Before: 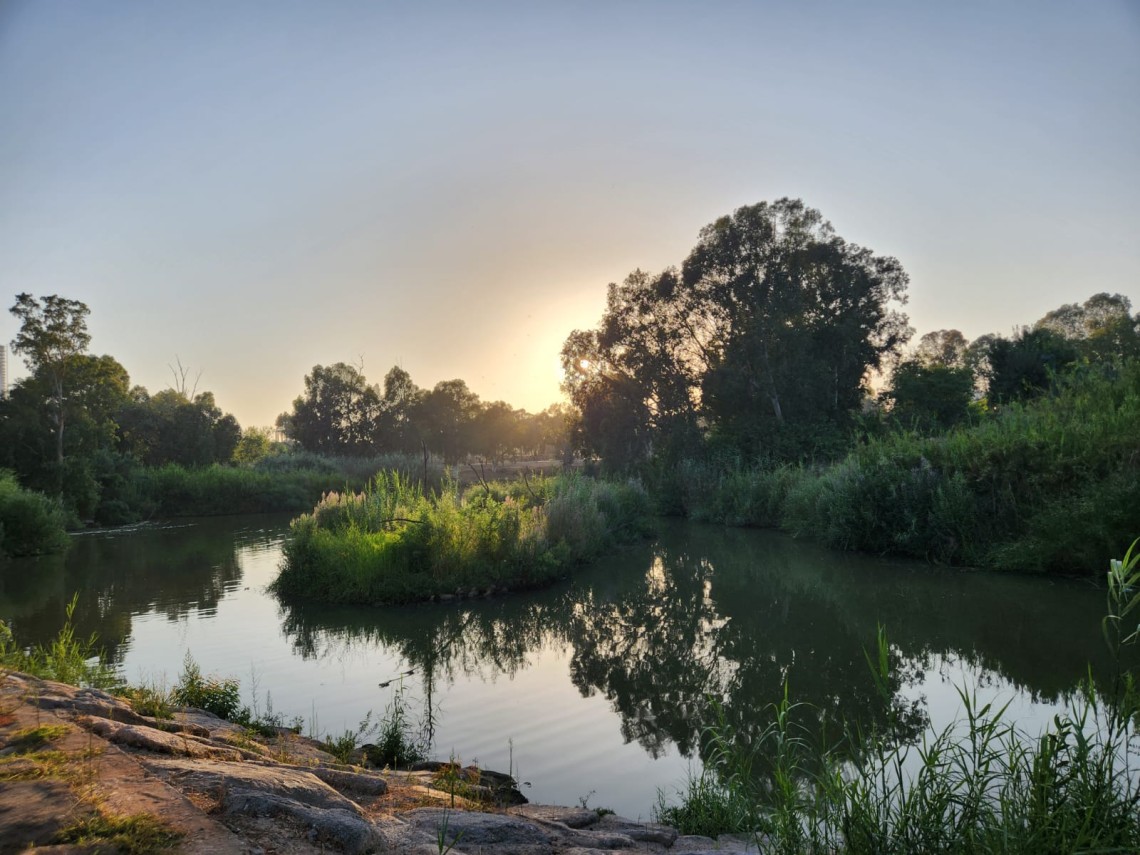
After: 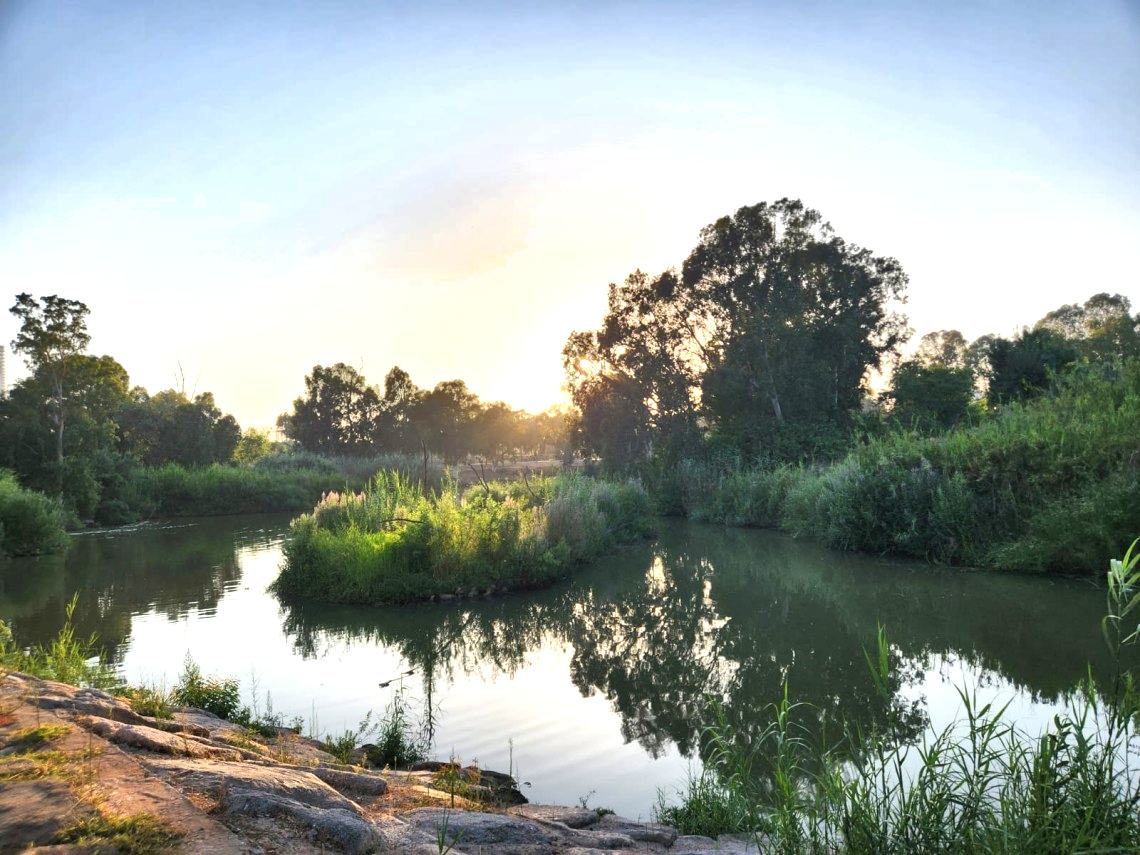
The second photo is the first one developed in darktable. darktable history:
exposure: black level correction 0, exposure 1.001 EV, compensate exposure bias true, compensate highlight preservation false
shadows and highlights: soften with gaussian
